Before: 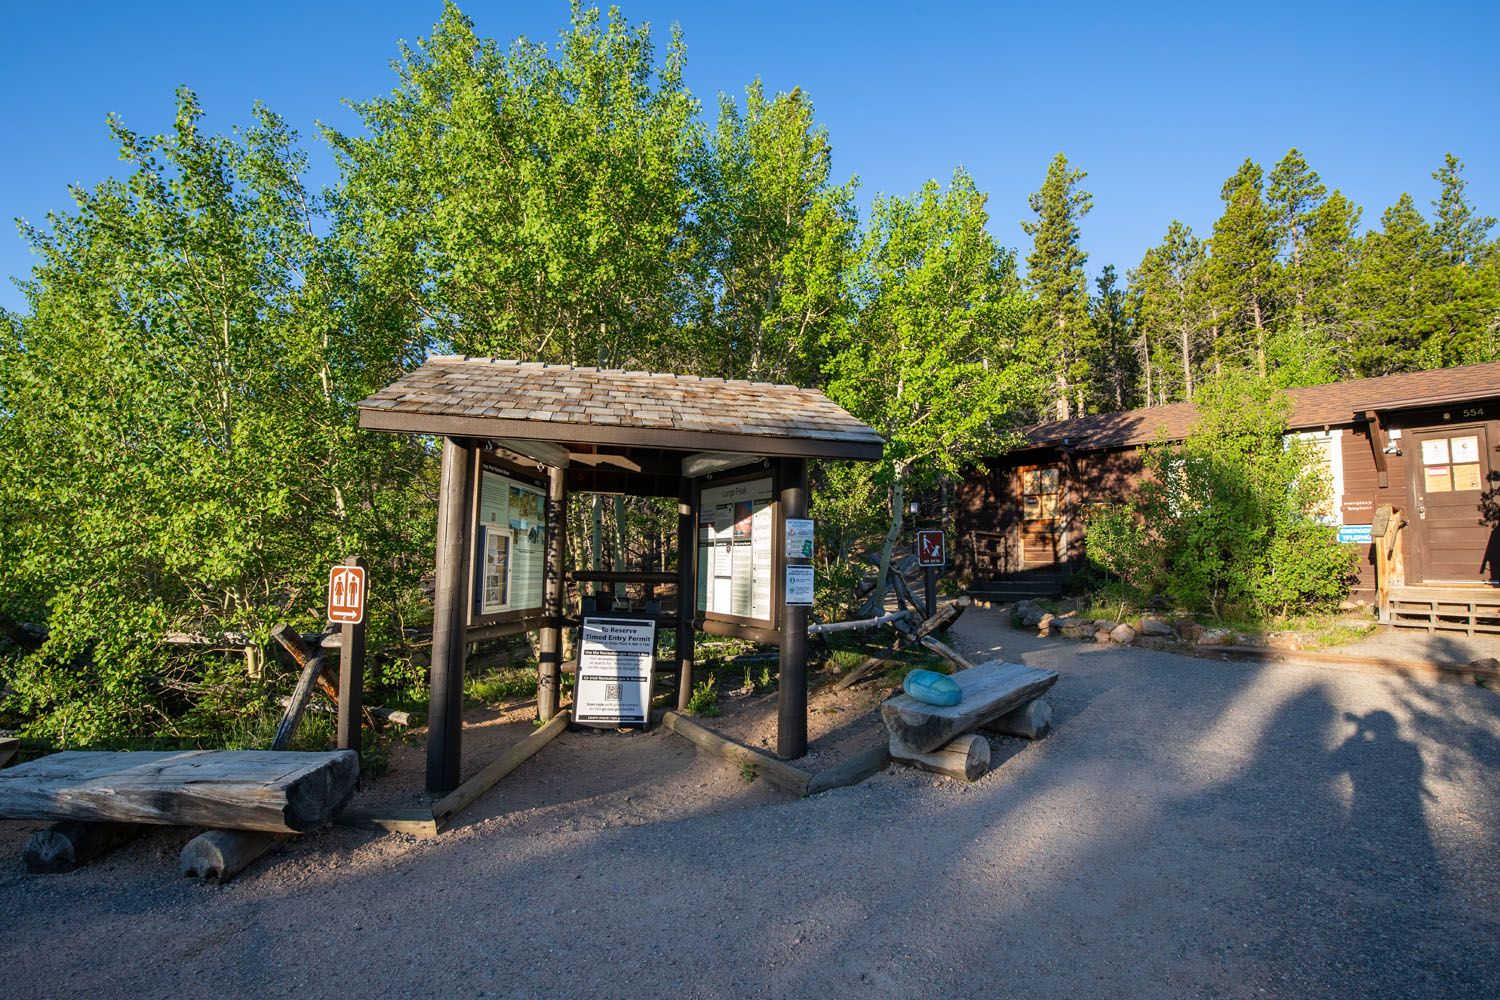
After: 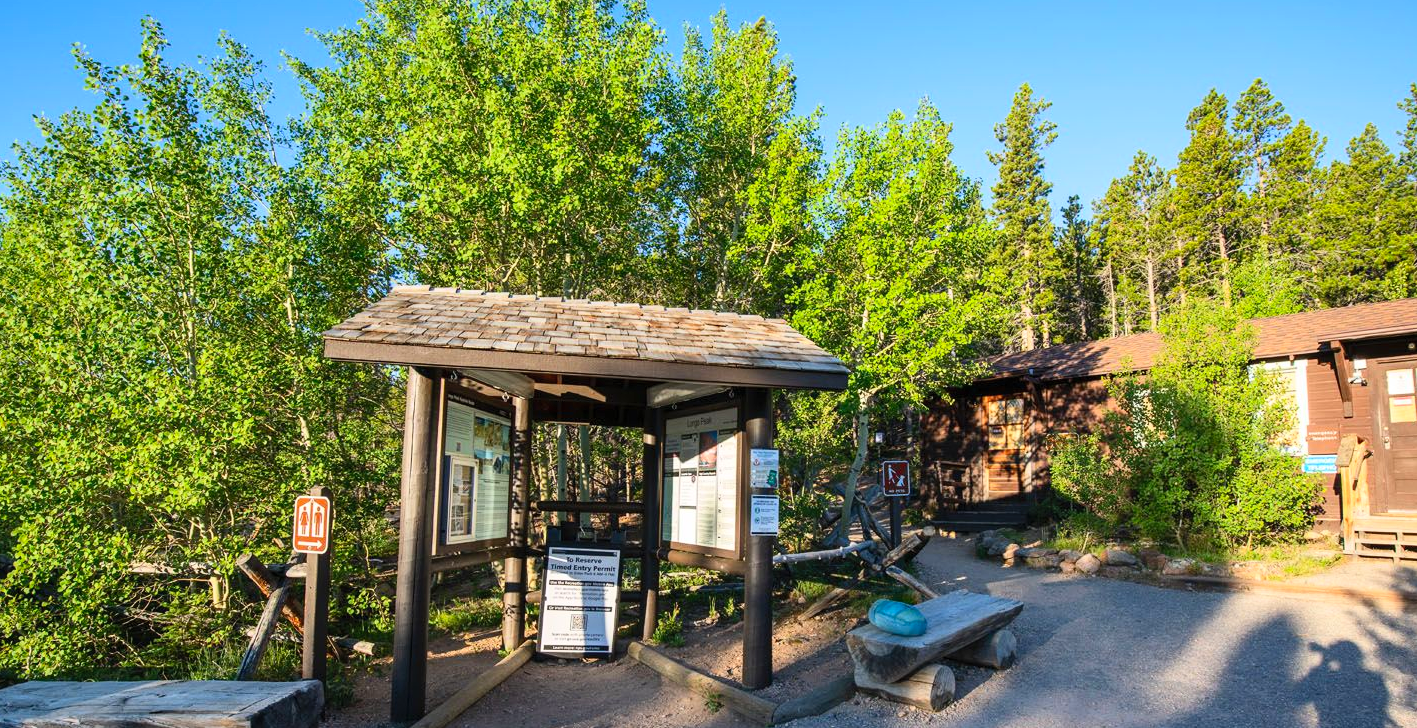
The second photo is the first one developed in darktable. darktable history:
crop: left 2.353%, top 7.005%, right 3.148%, bottom 20.189%
contrast brightness saturation: contrast 0.198, brightness 0.159, saturation 0.22
